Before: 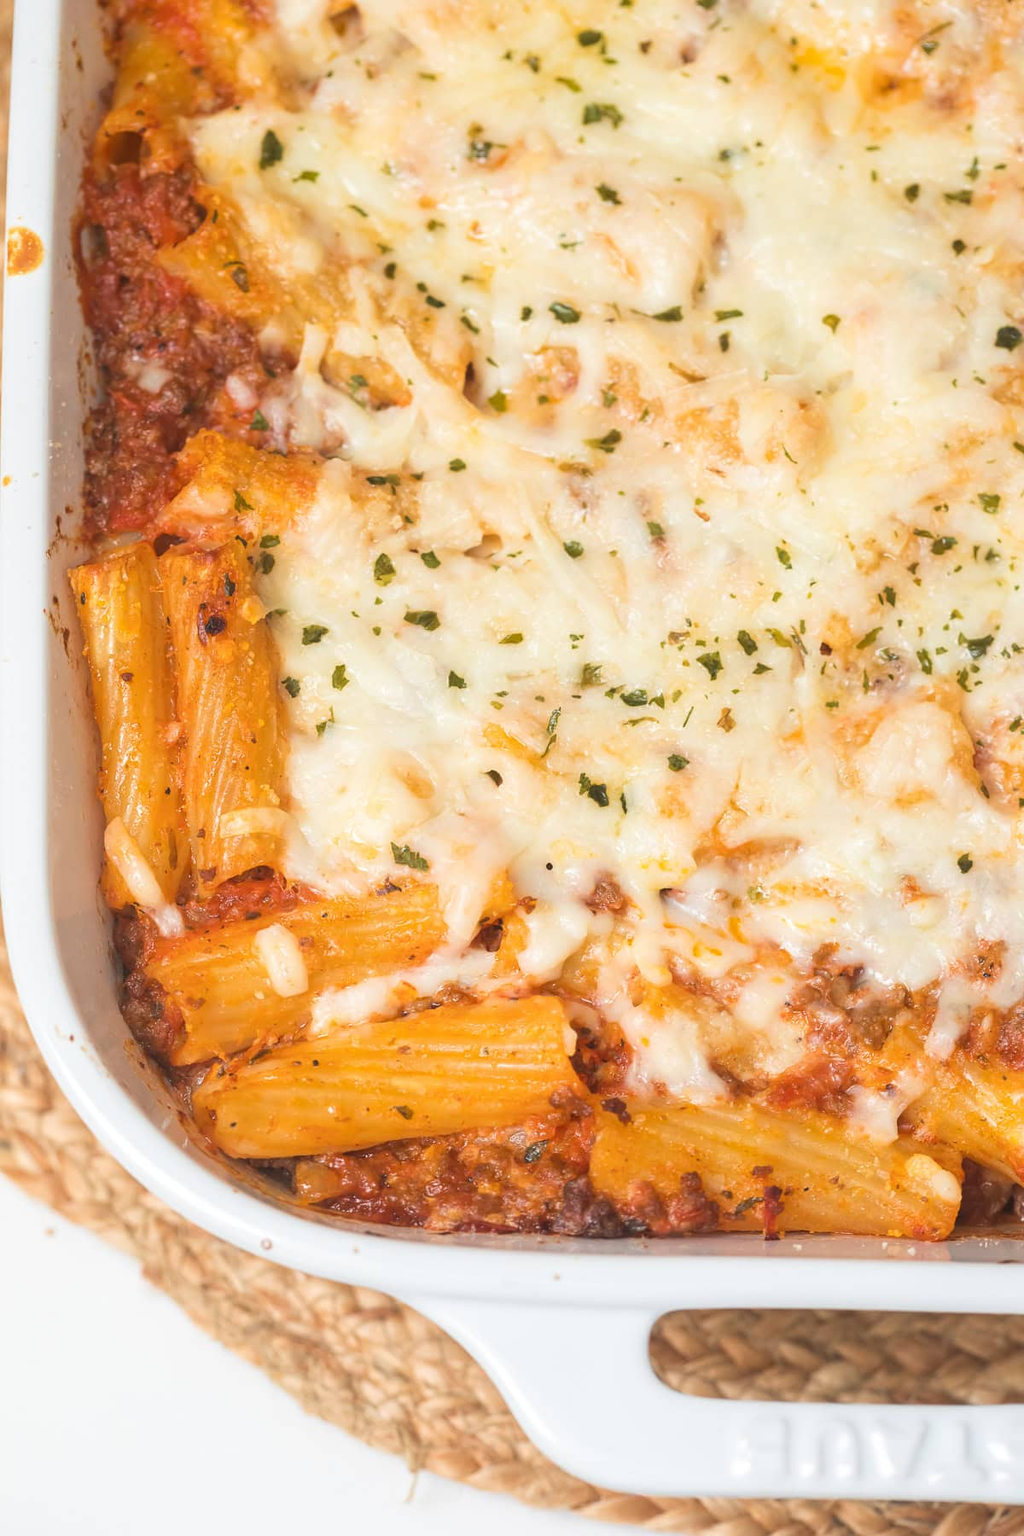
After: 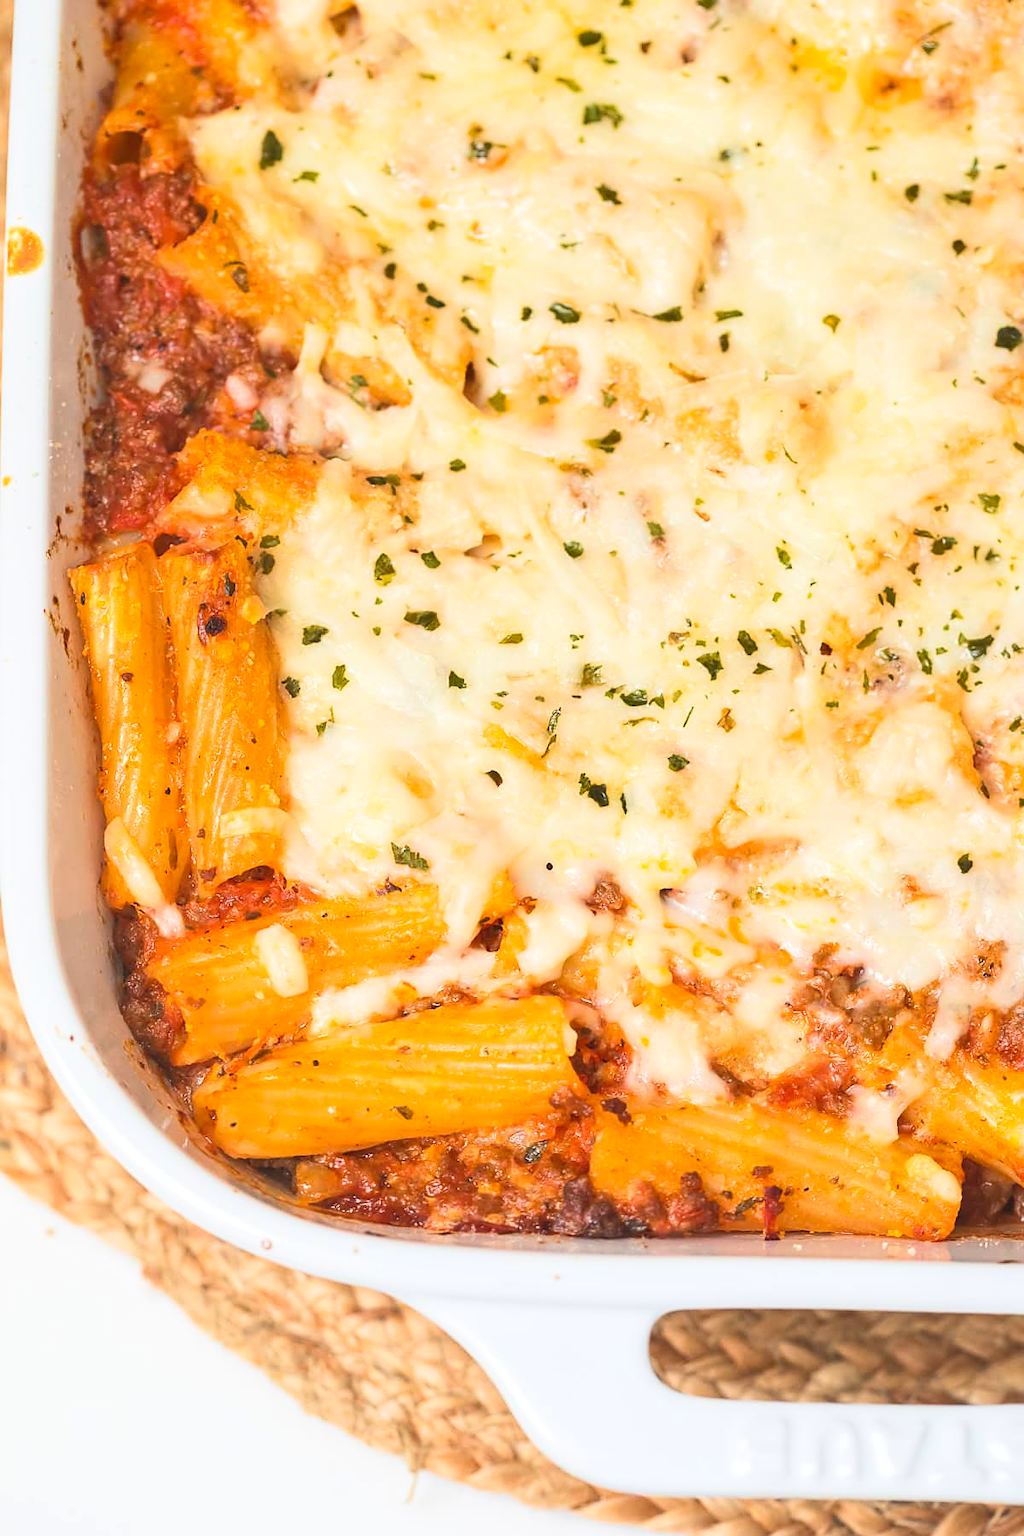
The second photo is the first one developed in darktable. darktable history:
contrast brightness saturation: contrast 0.2, brightness 0.16, saturation 0.22
sharpen: radius 1.559, amount 0.373, threshold 1.271
shadows and highlights: shadows 29.61, highlights -30.47, low approximation 0.01, soften with gaussian
